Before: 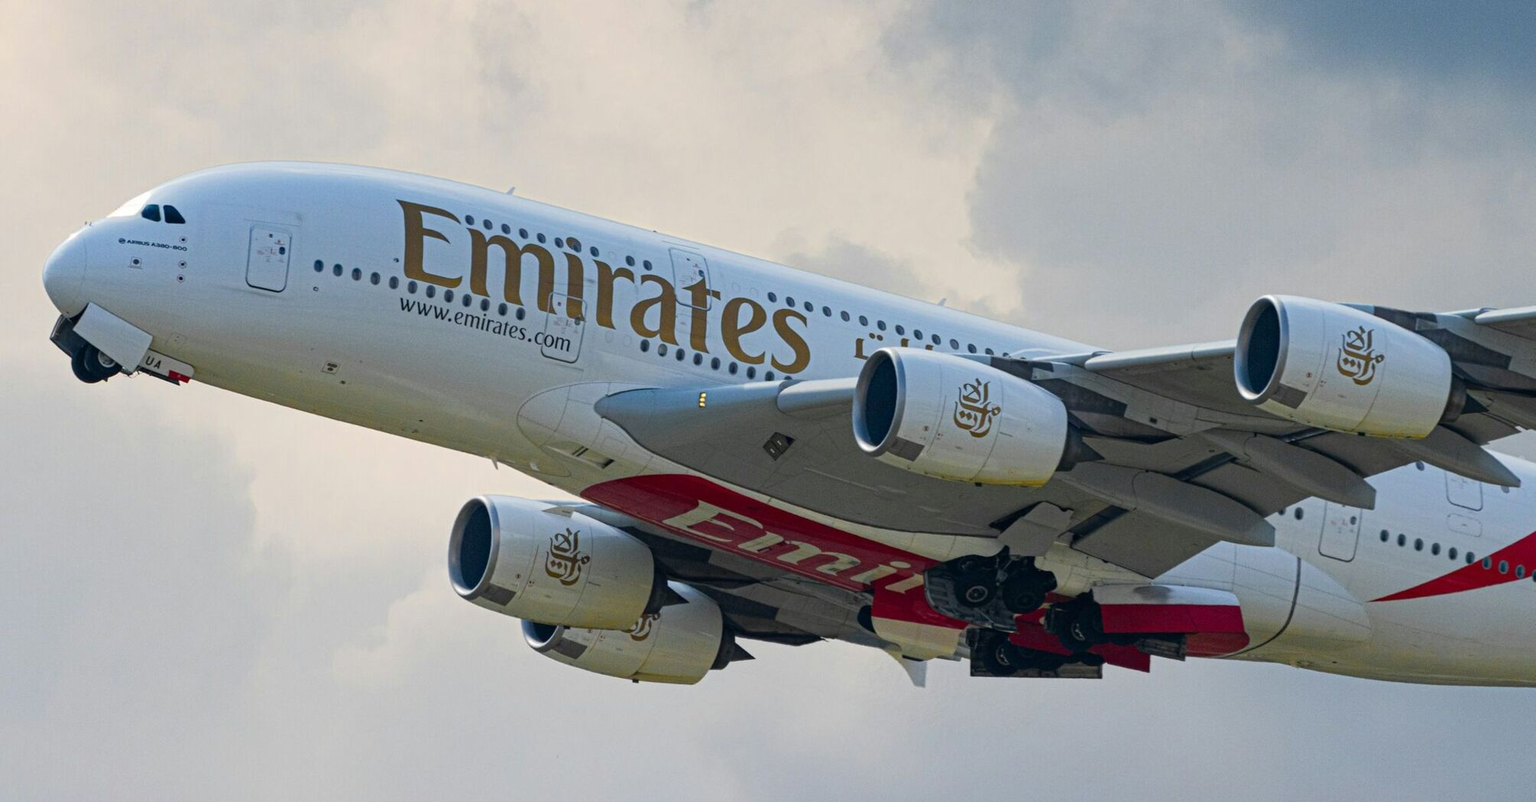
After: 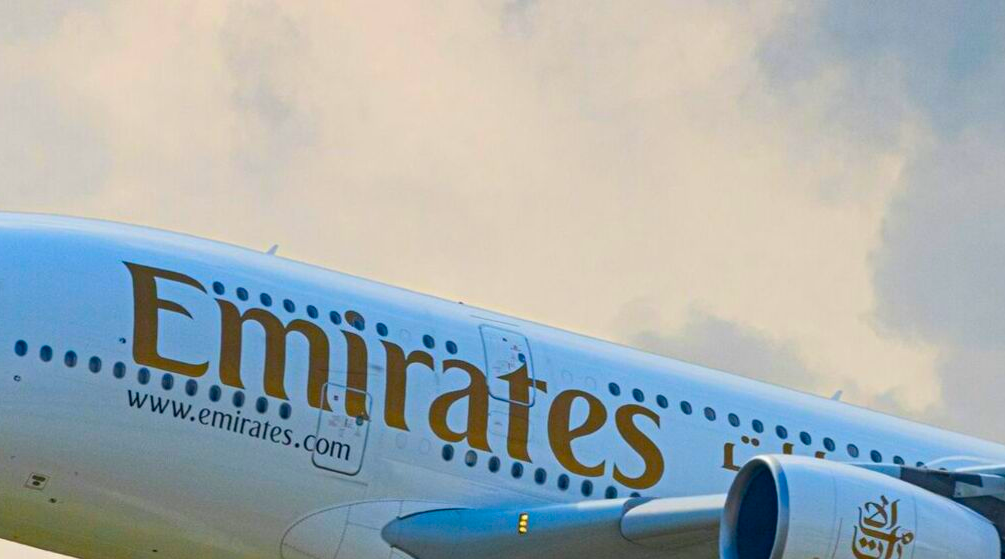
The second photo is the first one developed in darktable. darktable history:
color correction: highlights b* -0.027, saturation 1.77
crop: left 19.711%, right 30.268%, bottom 46.759%
